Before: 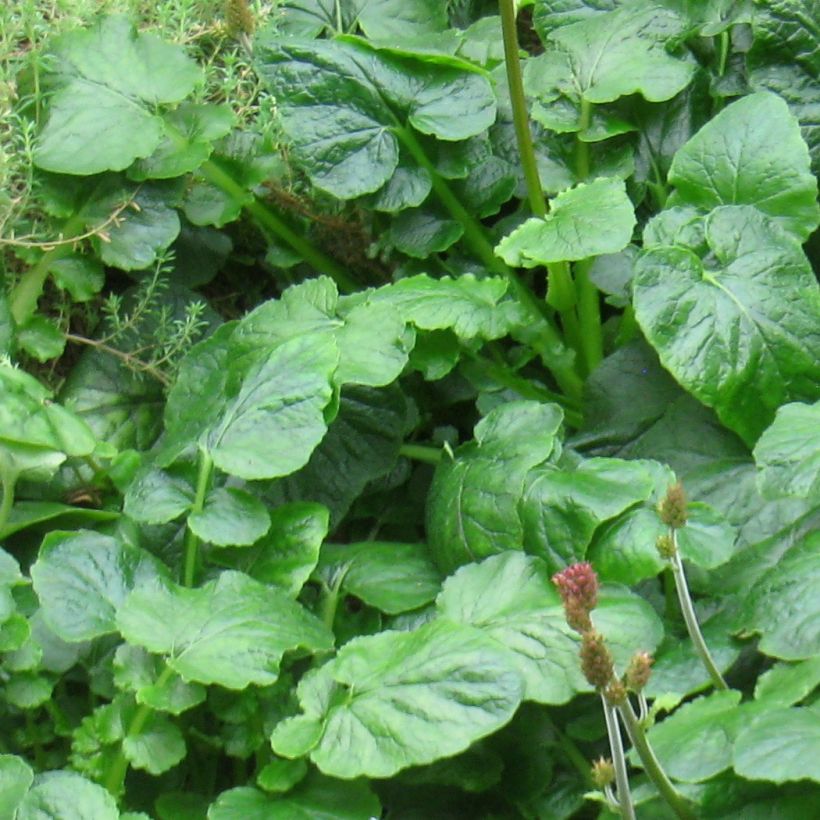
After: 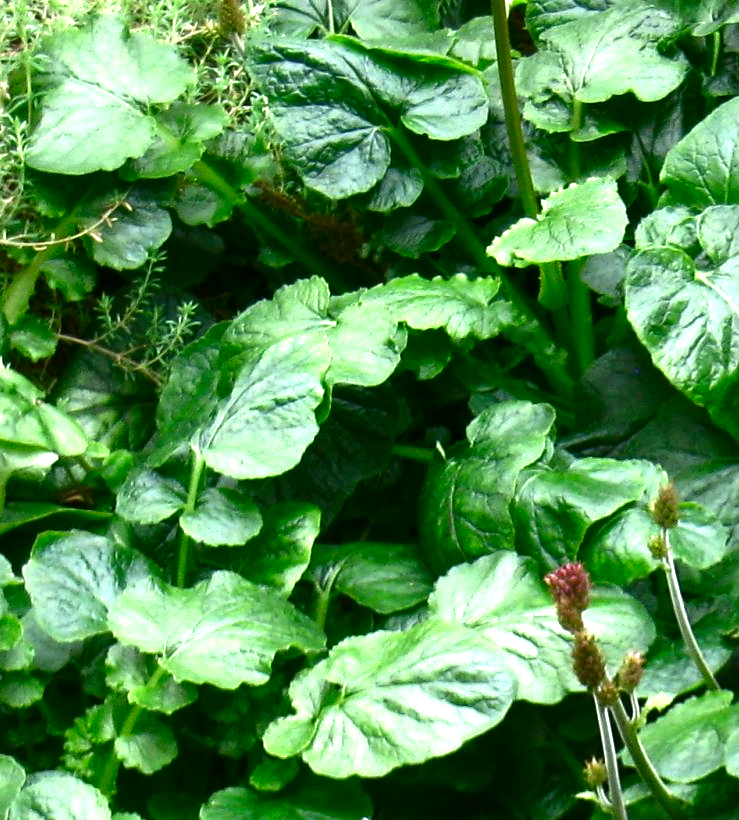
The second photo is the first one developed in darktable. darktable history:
crop and rotate: left 0.979%, right 8.815%
contrast brightness saturation: brightness -0.512
exposure: exposure 0.819 EV, compensate exposure bias true, compensate highlight preservation false
